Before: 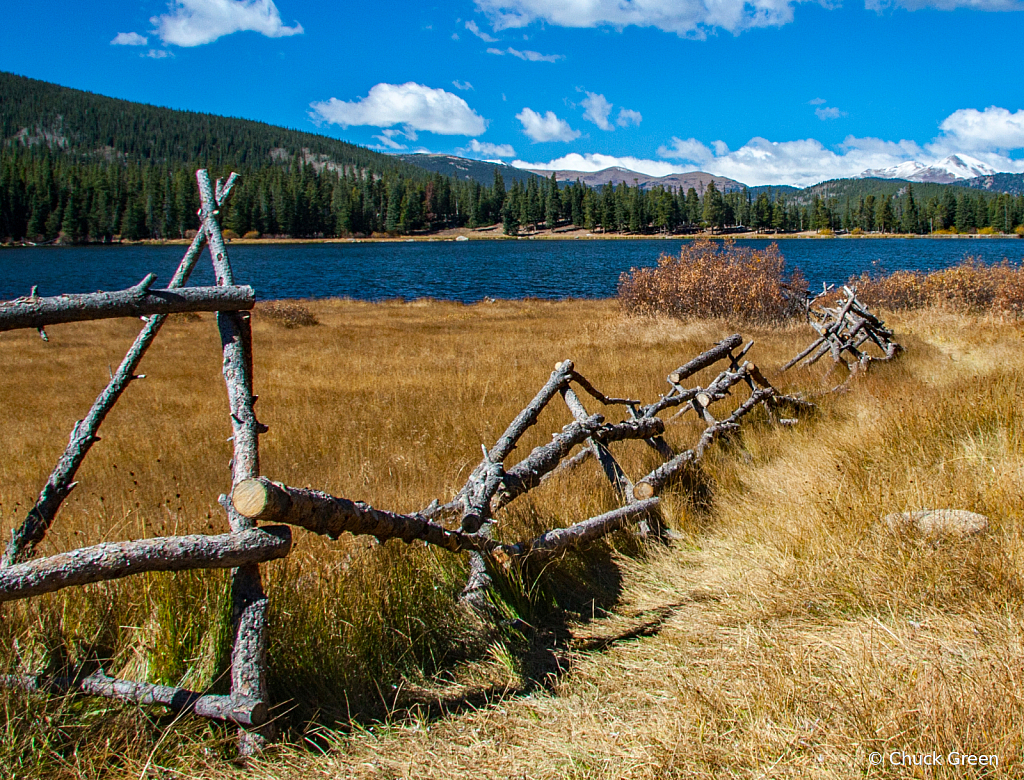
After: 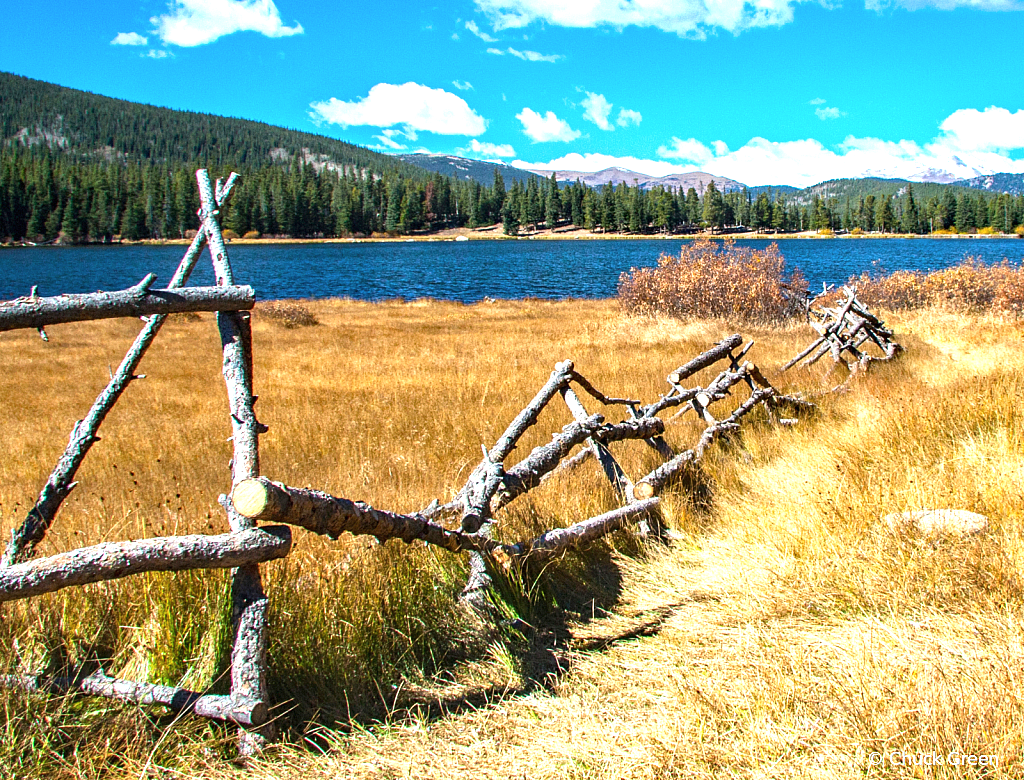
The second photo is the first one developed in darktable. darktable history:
exposure: black level correction 0, exposure 1.286 EV, compensate highlight preservation false
contrast brightness saturation: saturation -0.032
